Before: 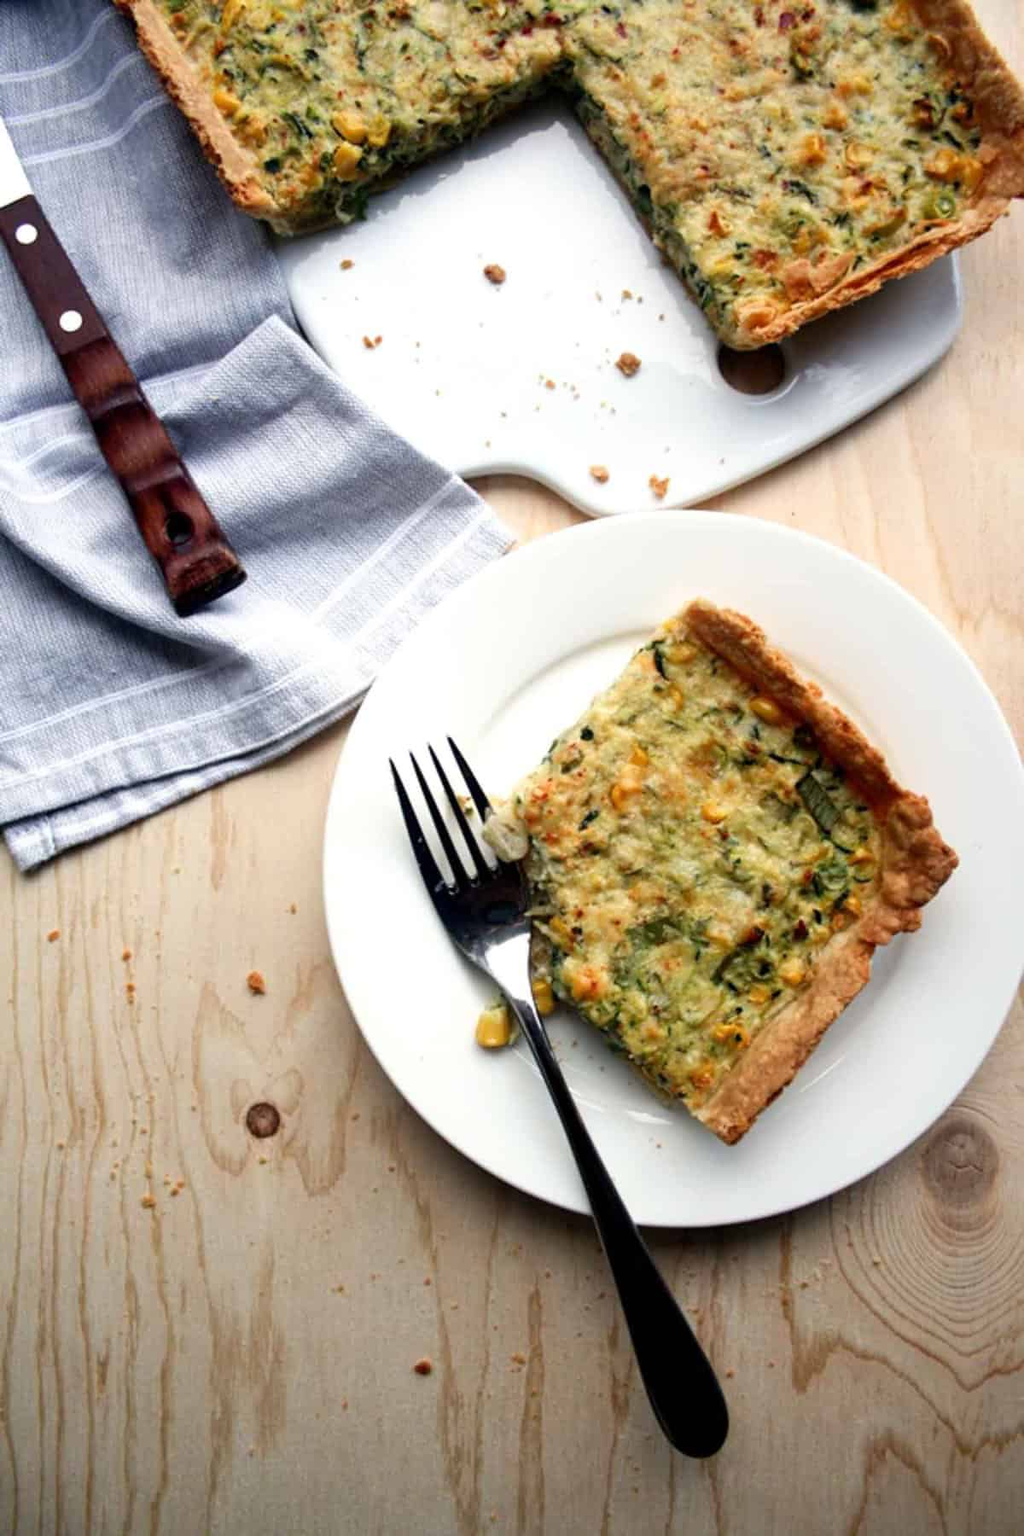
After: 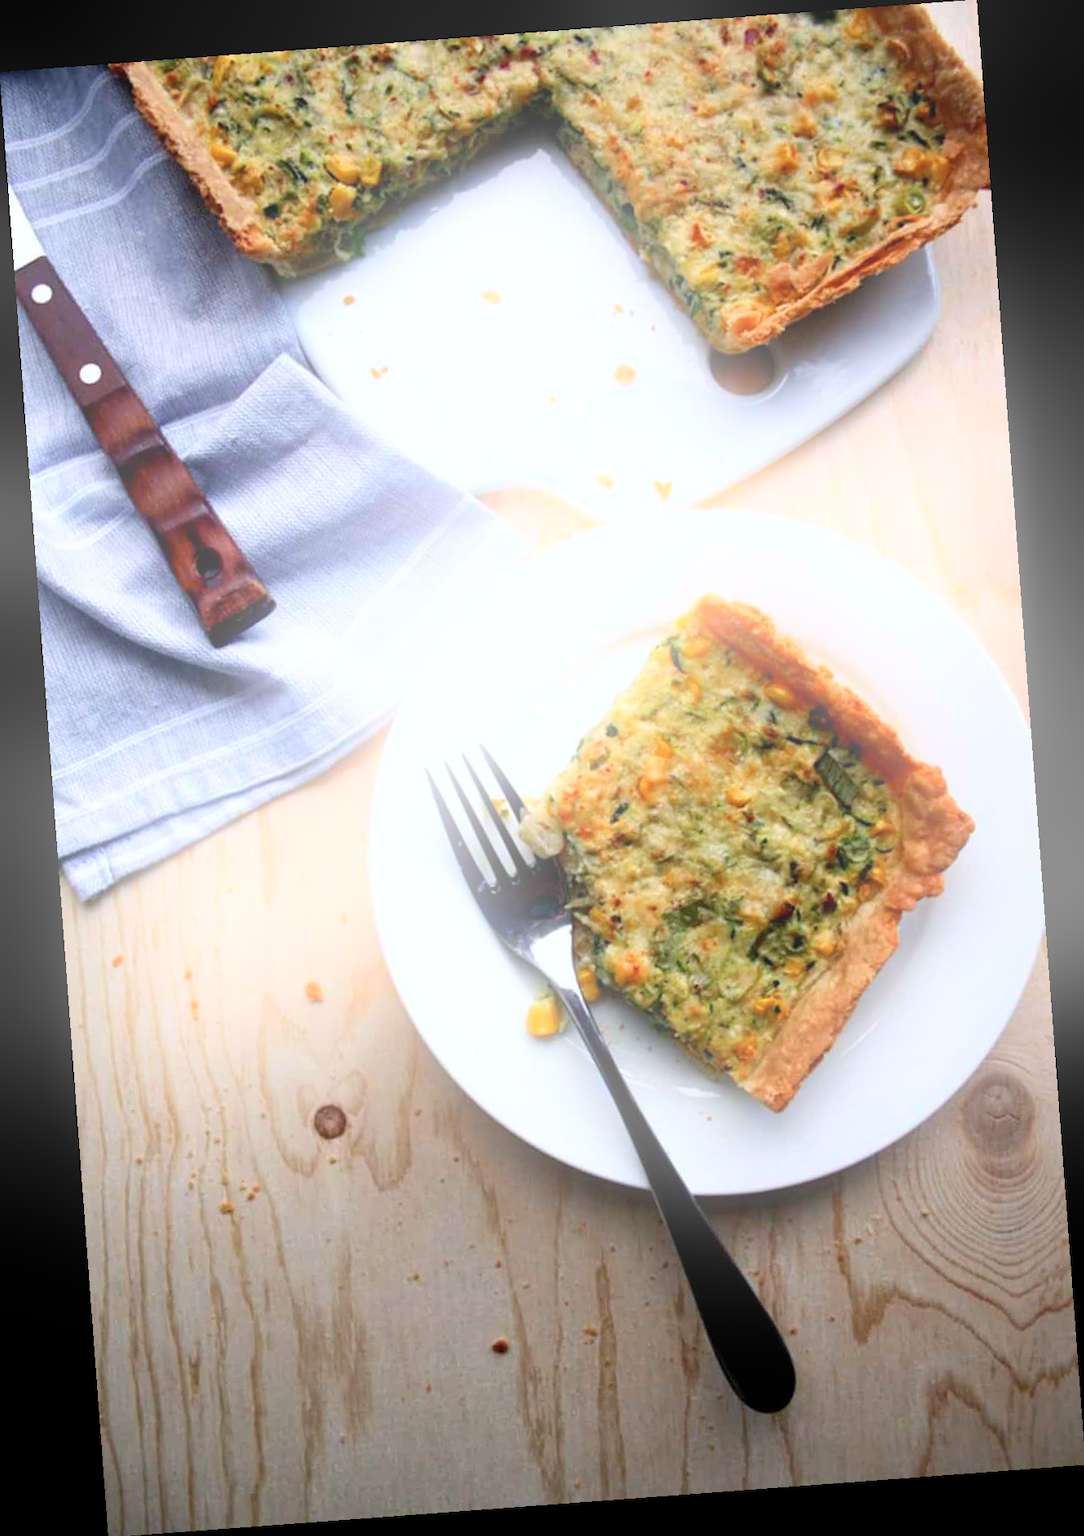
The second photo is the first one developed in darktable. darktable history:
color calibration: illuminant as shot in camera, x 0.358, y 0.373, temperature 4628.91 K
bloom: on, module defaults
rotate and perspective: rotation -4.25°, automatic cropping off
